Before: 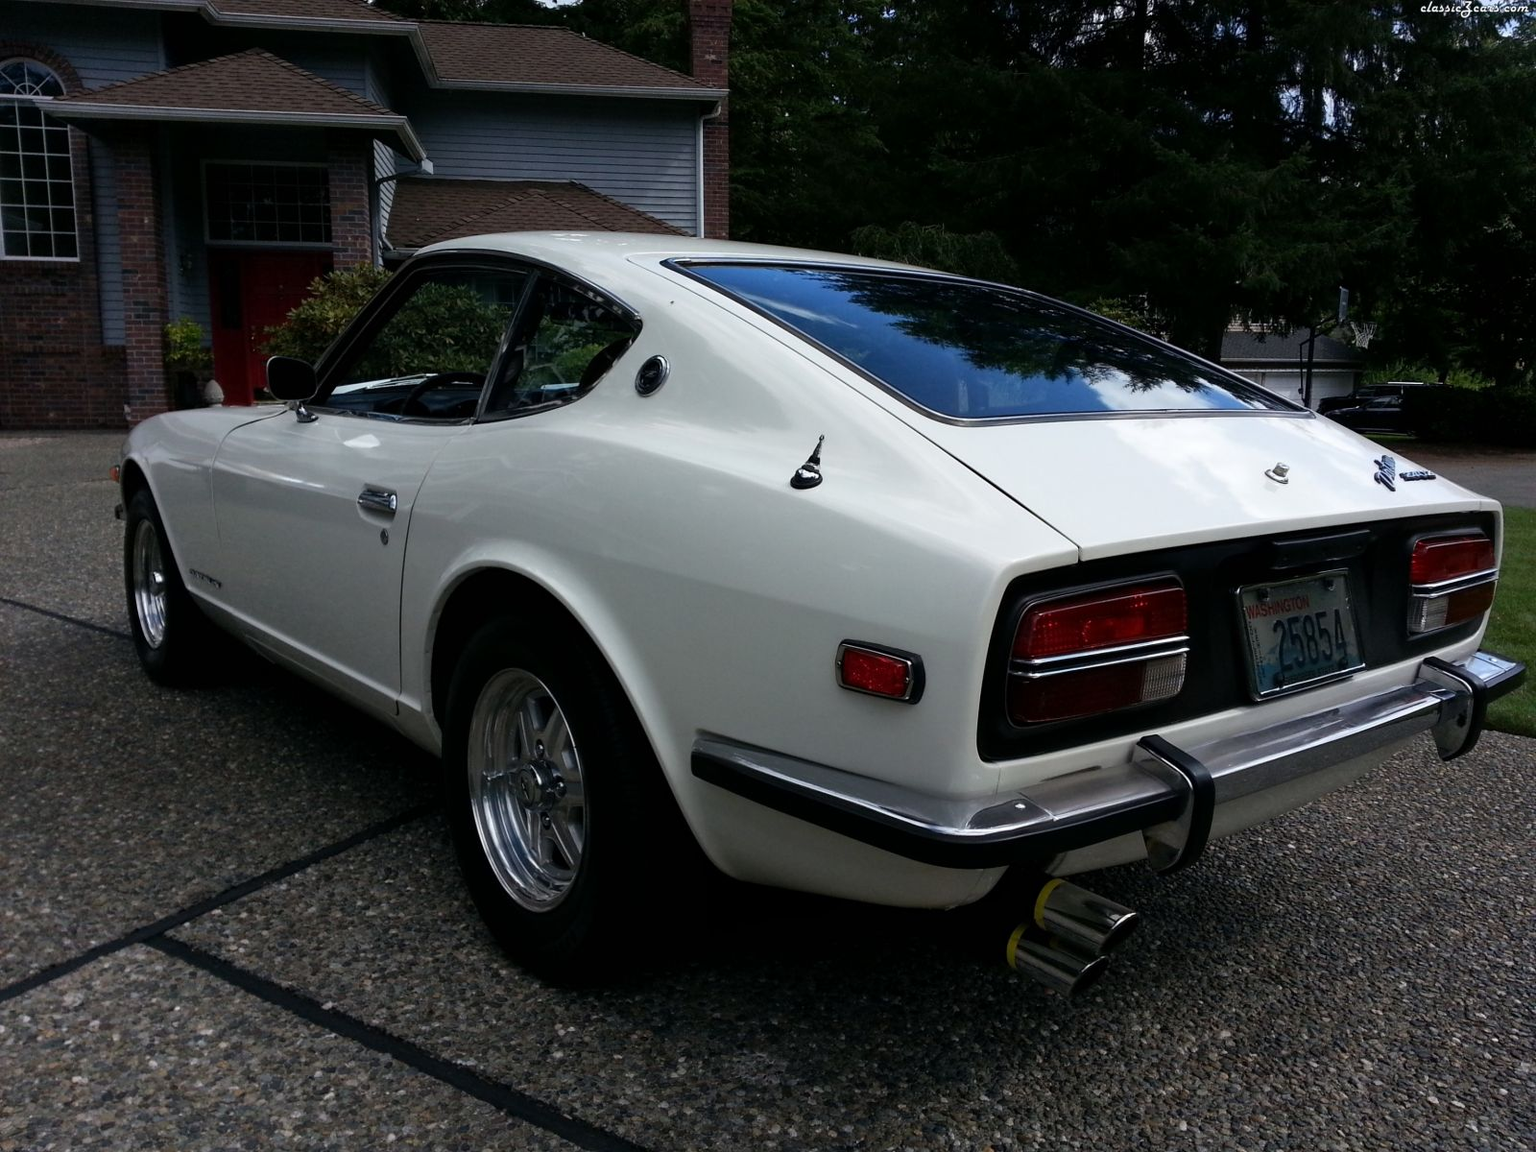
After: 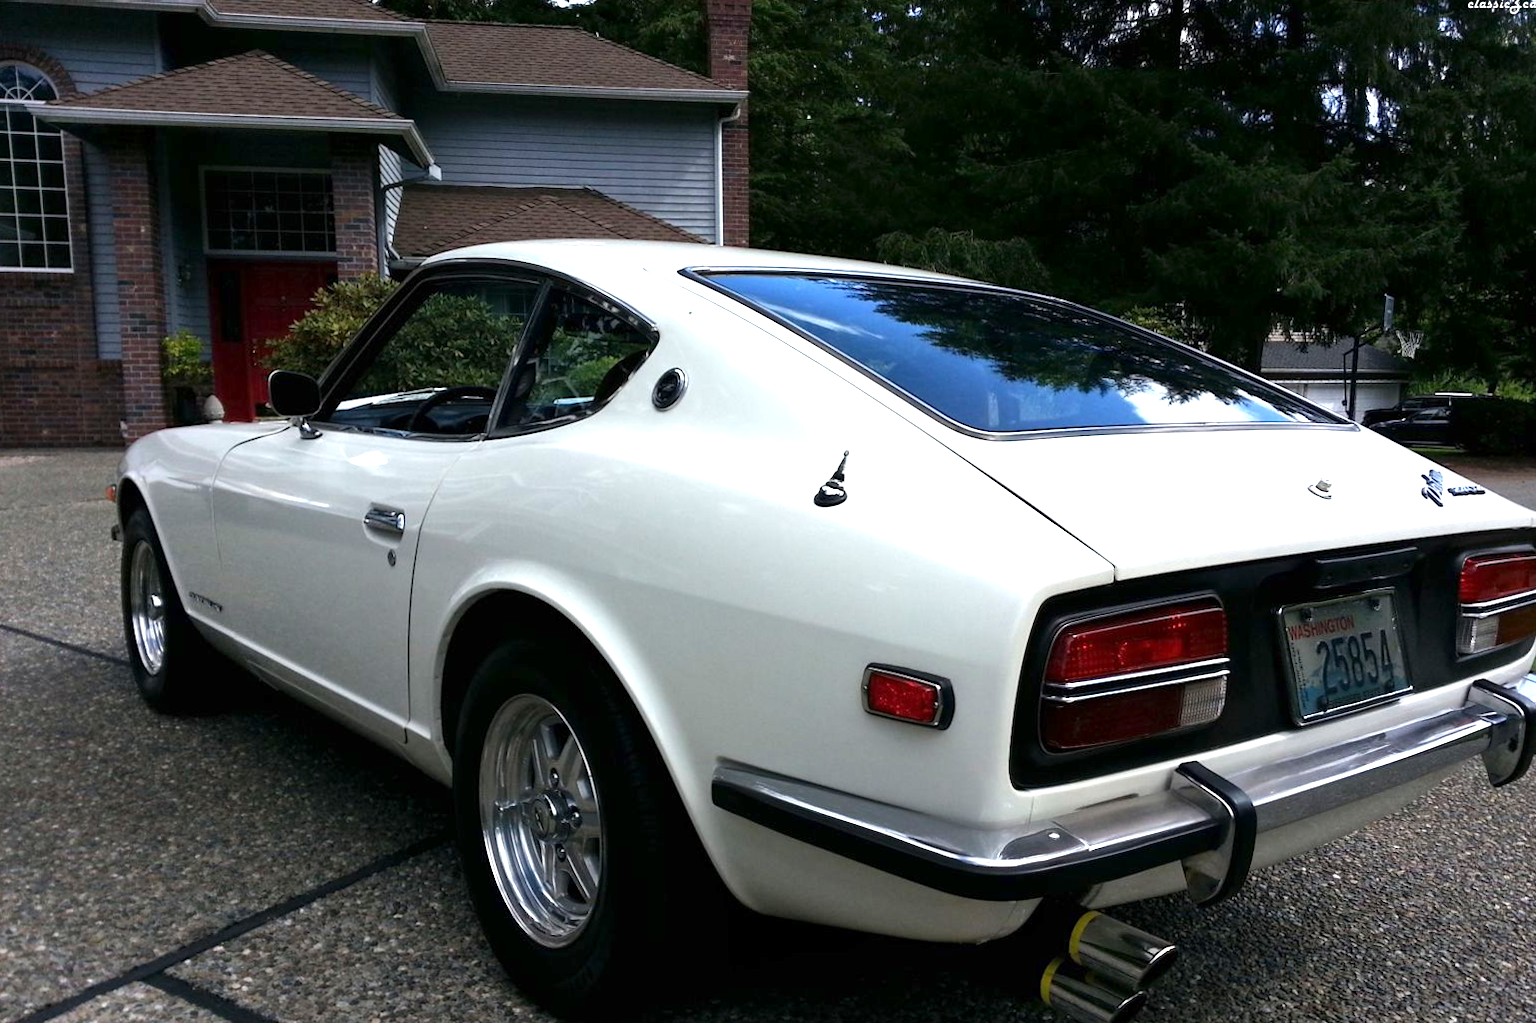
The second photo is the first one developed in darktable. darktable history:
crop and rotate: angle 0.2°, left 0.275%, right 3.127%, bottom 14.18%
exposure: exposure 1.2 EV, compensate highlight preservation false
